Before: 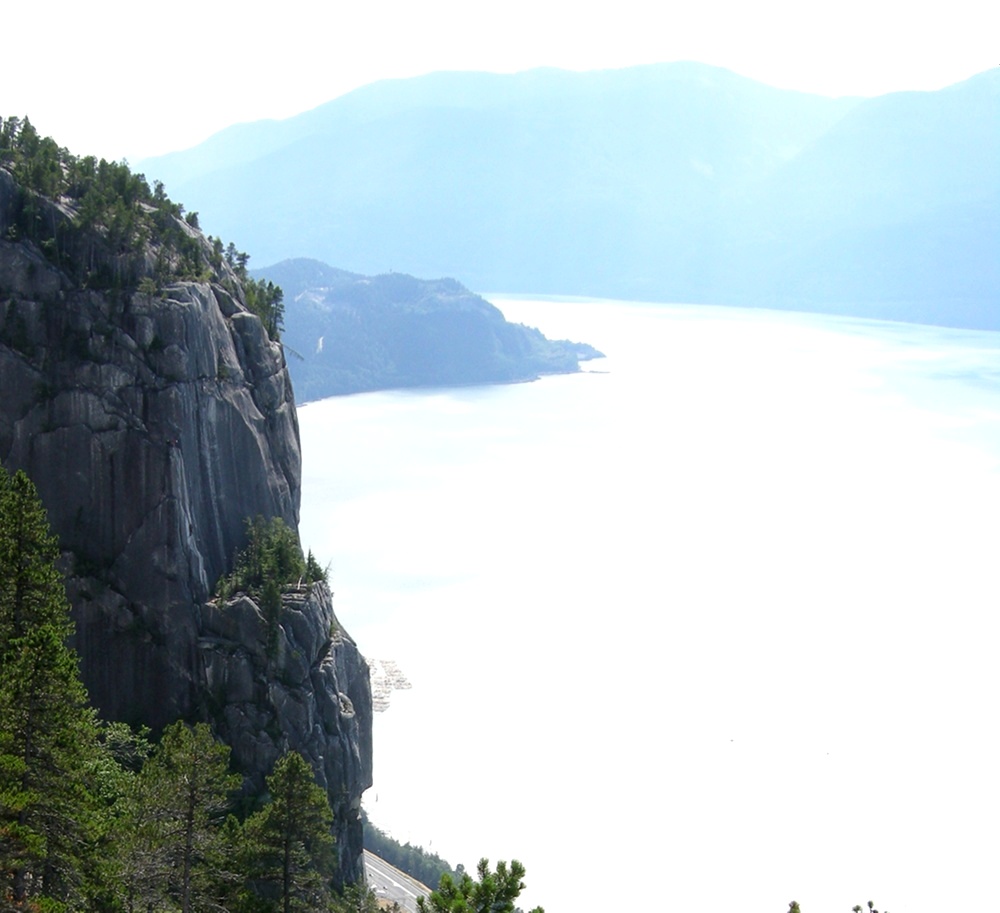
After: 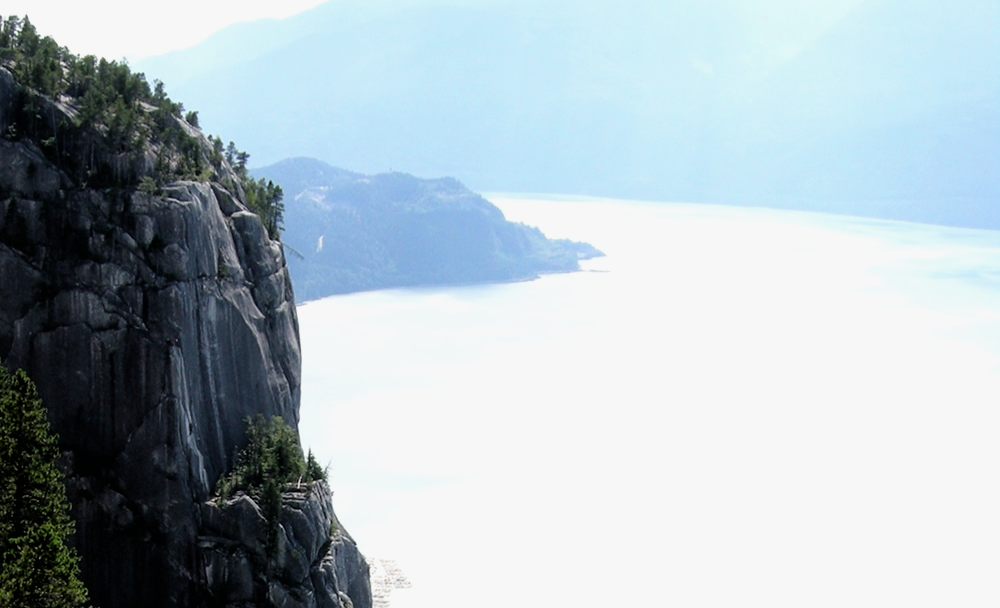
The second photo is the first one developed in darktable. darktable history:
filmic rgb: black relative exposure -4.93 EV, white relative exposure 2.84 EV, hardness 3.72
crop: top 11.166%, bottom 22.168%
